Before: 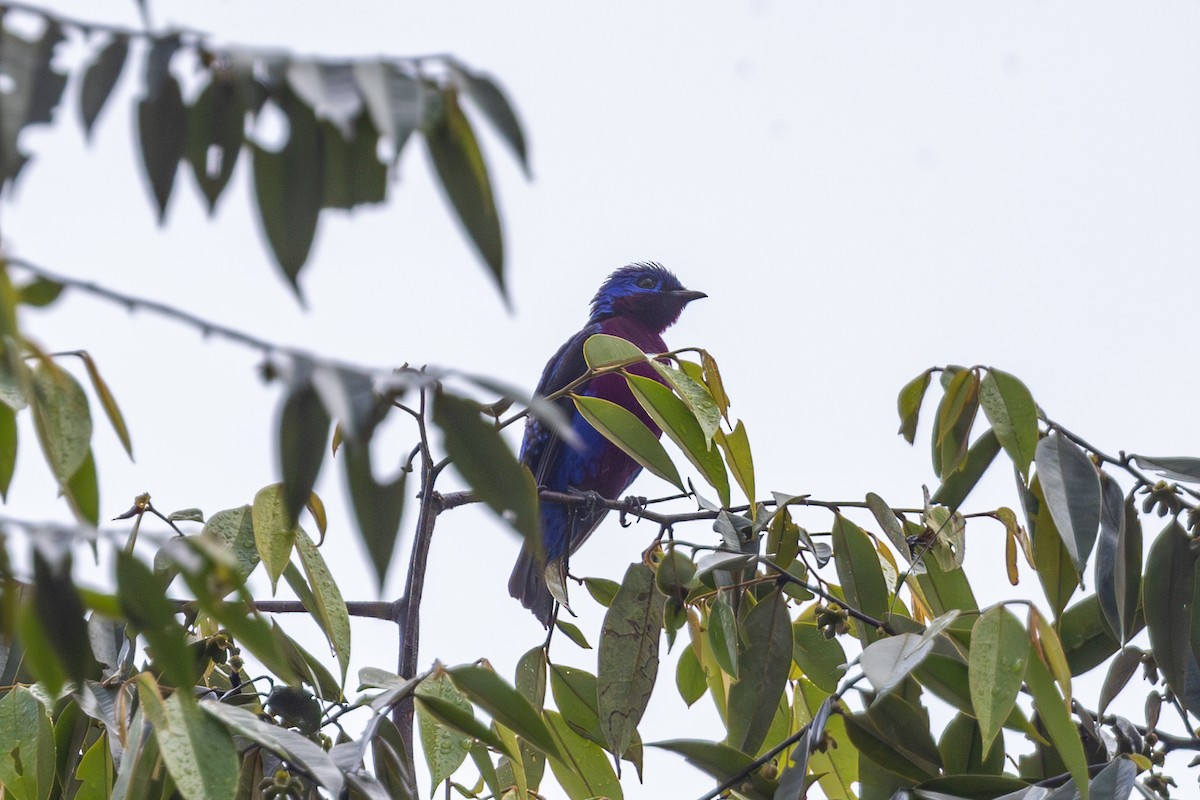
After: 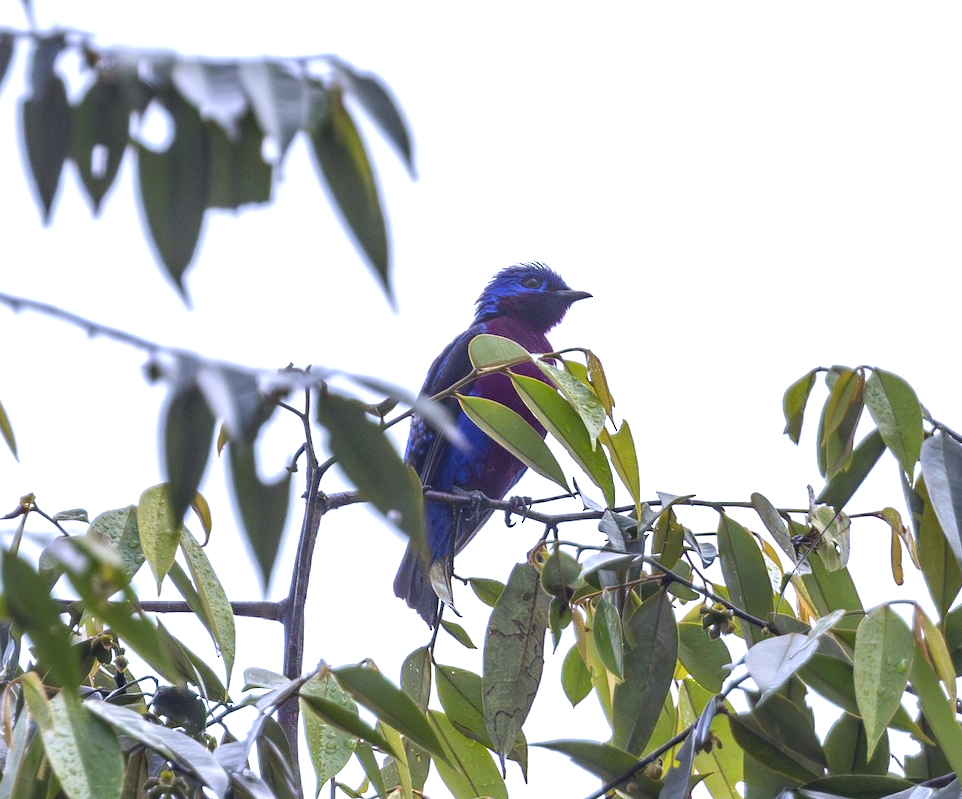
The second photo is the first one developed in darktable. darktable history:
white balance: red 0.967, blue 1.119, emerald 0.756
local contrast: mode bilateral grid, contrast 20, coarseness 50, detail 120%, midtone range 0.2
crop and rotate: left 9.597%, right 10.195%
exposure: black level correction 0, exposure 0.5 EV, compensate highlight preservation false
